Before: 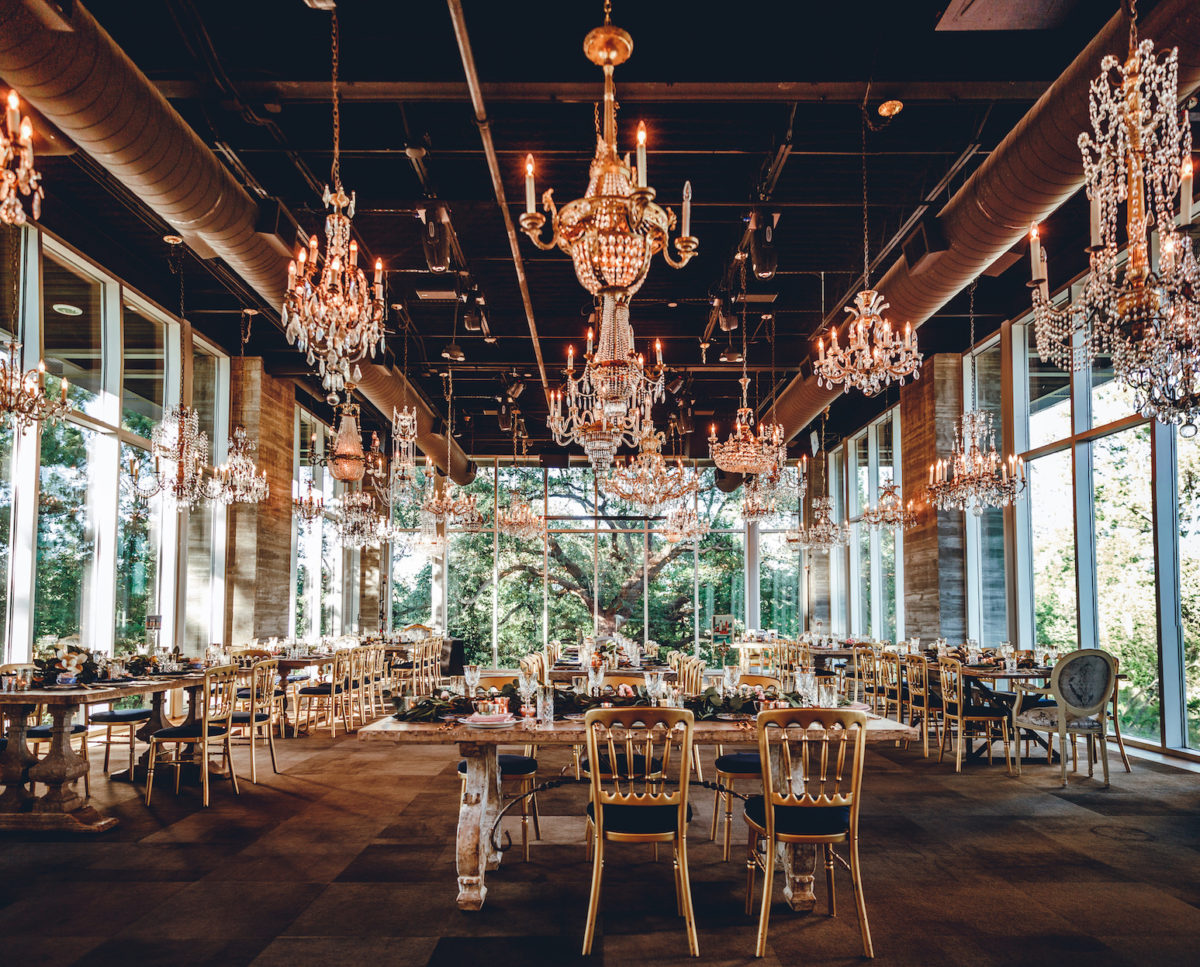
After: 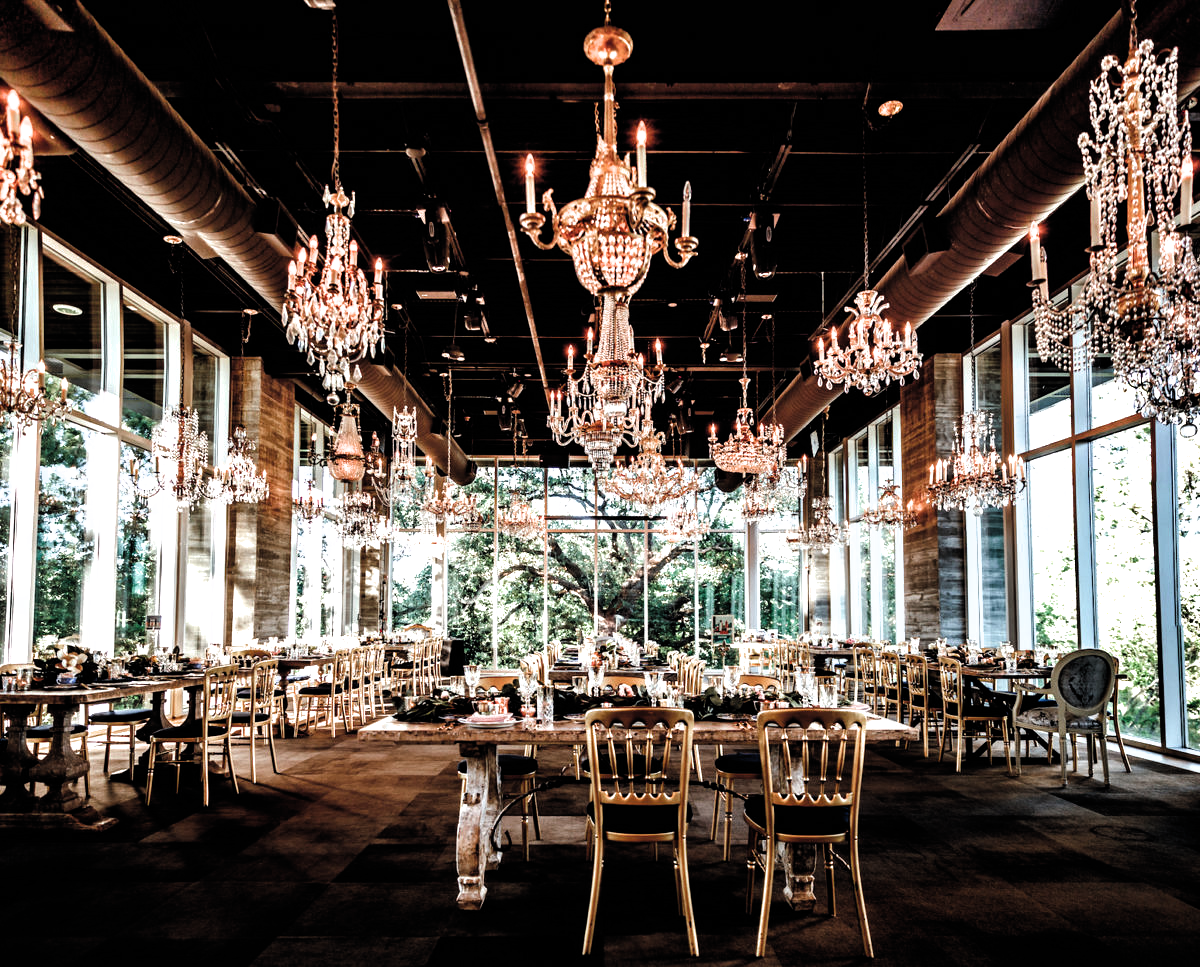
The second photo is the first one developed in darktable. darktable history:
filmic rgb: black relative exposure -8.28 EV, white relative exposure 2.21 EV, threshold 3.04 EV, hardness 7.2, latitude 86.44%, contrast 1.688, highlights saturation mix -4.04%, shadows ↔ highlights balance -2.12%, color science v6 (2022), iterations of high-quality reconstruction 0, enable highlight reconstruction true
